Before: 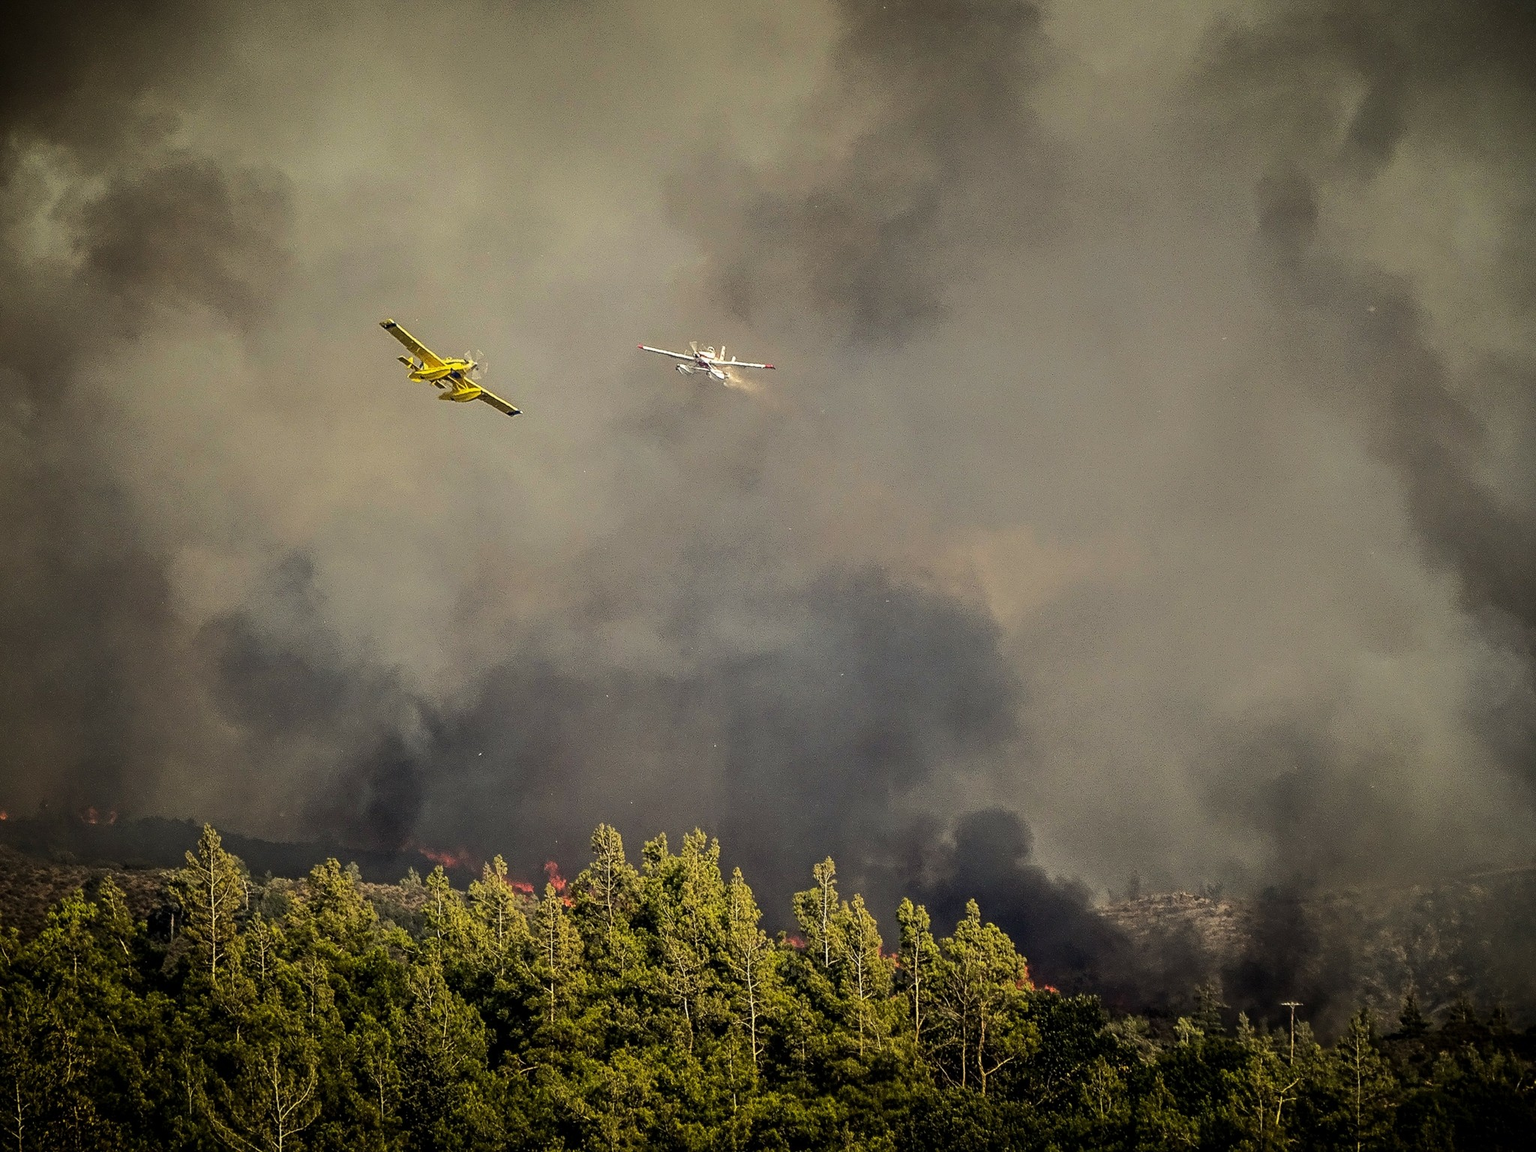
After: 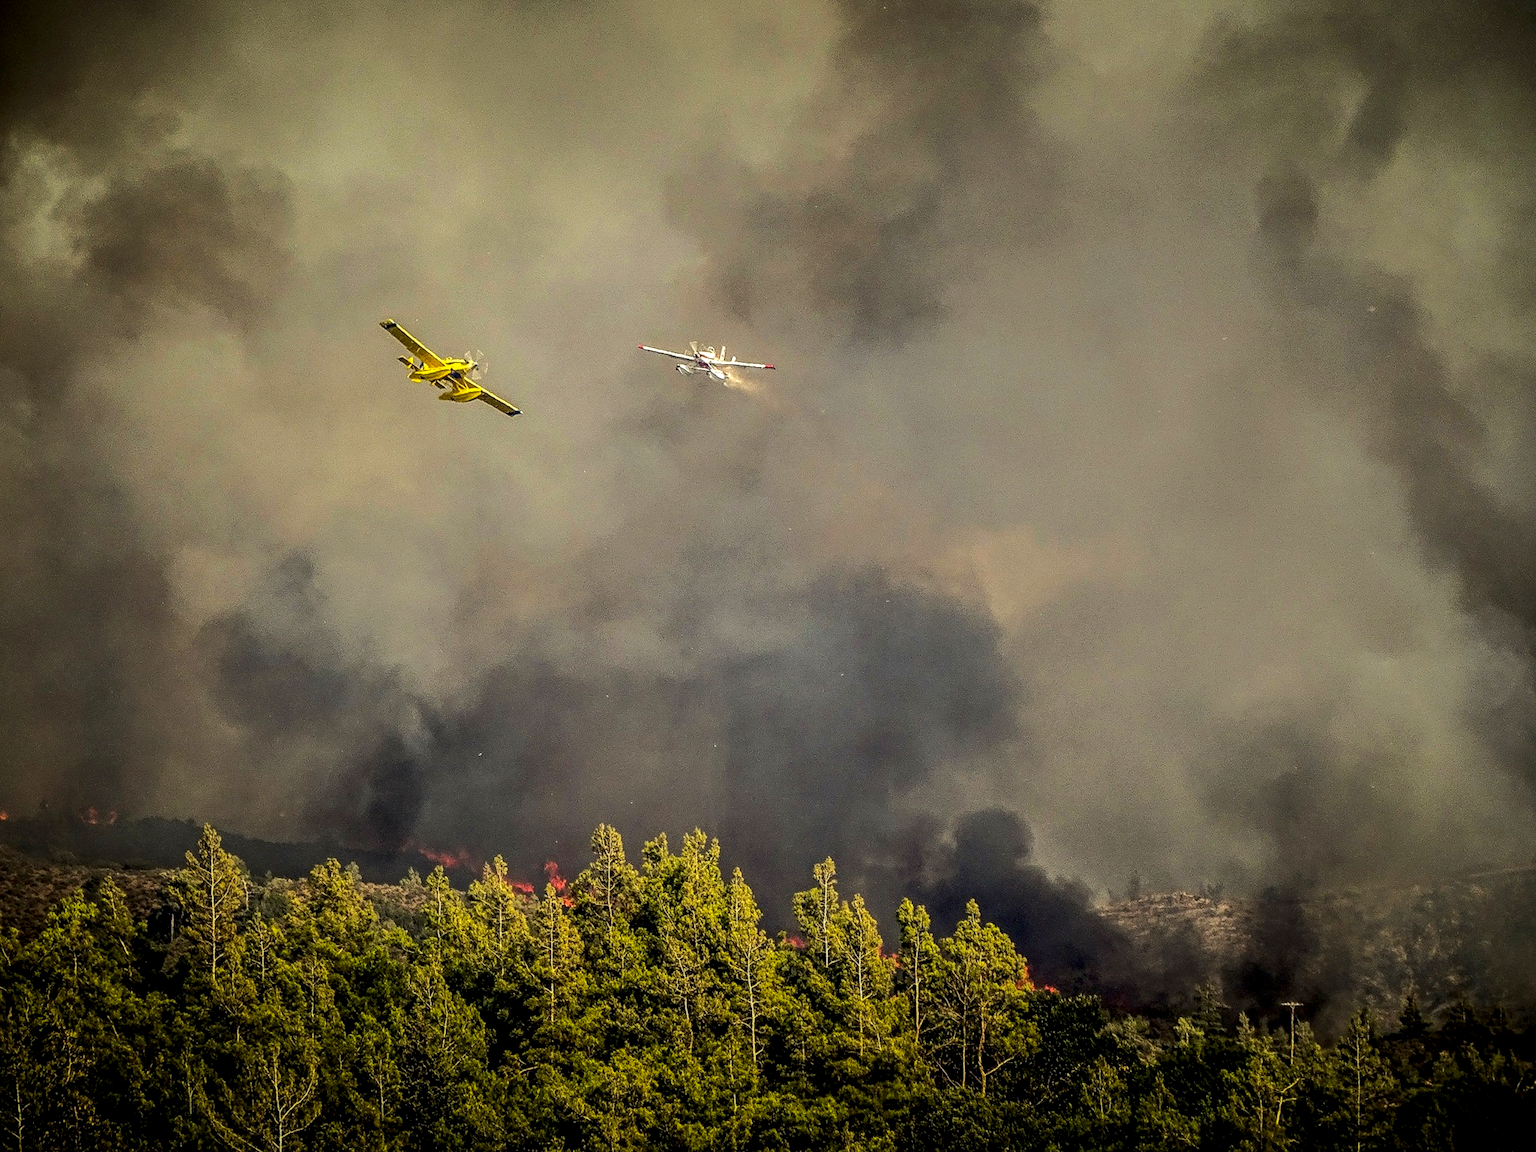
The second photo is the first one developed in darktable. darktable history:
local contrast: detail 130%
color zones: curves: ch0 [(0, 0.613) (0.01, 0.613) (0.245, 0.448) (0.498, 0.529) (0.642, 0.665) (0.879, 0.777) (0.99, 0.613)]; ch1 [(0, 0) (0.143, 0) (0.286, 0) (0.429, 0) (0.571, 0) (0.714, 0) (0.857, 0)], mix -131.09%
